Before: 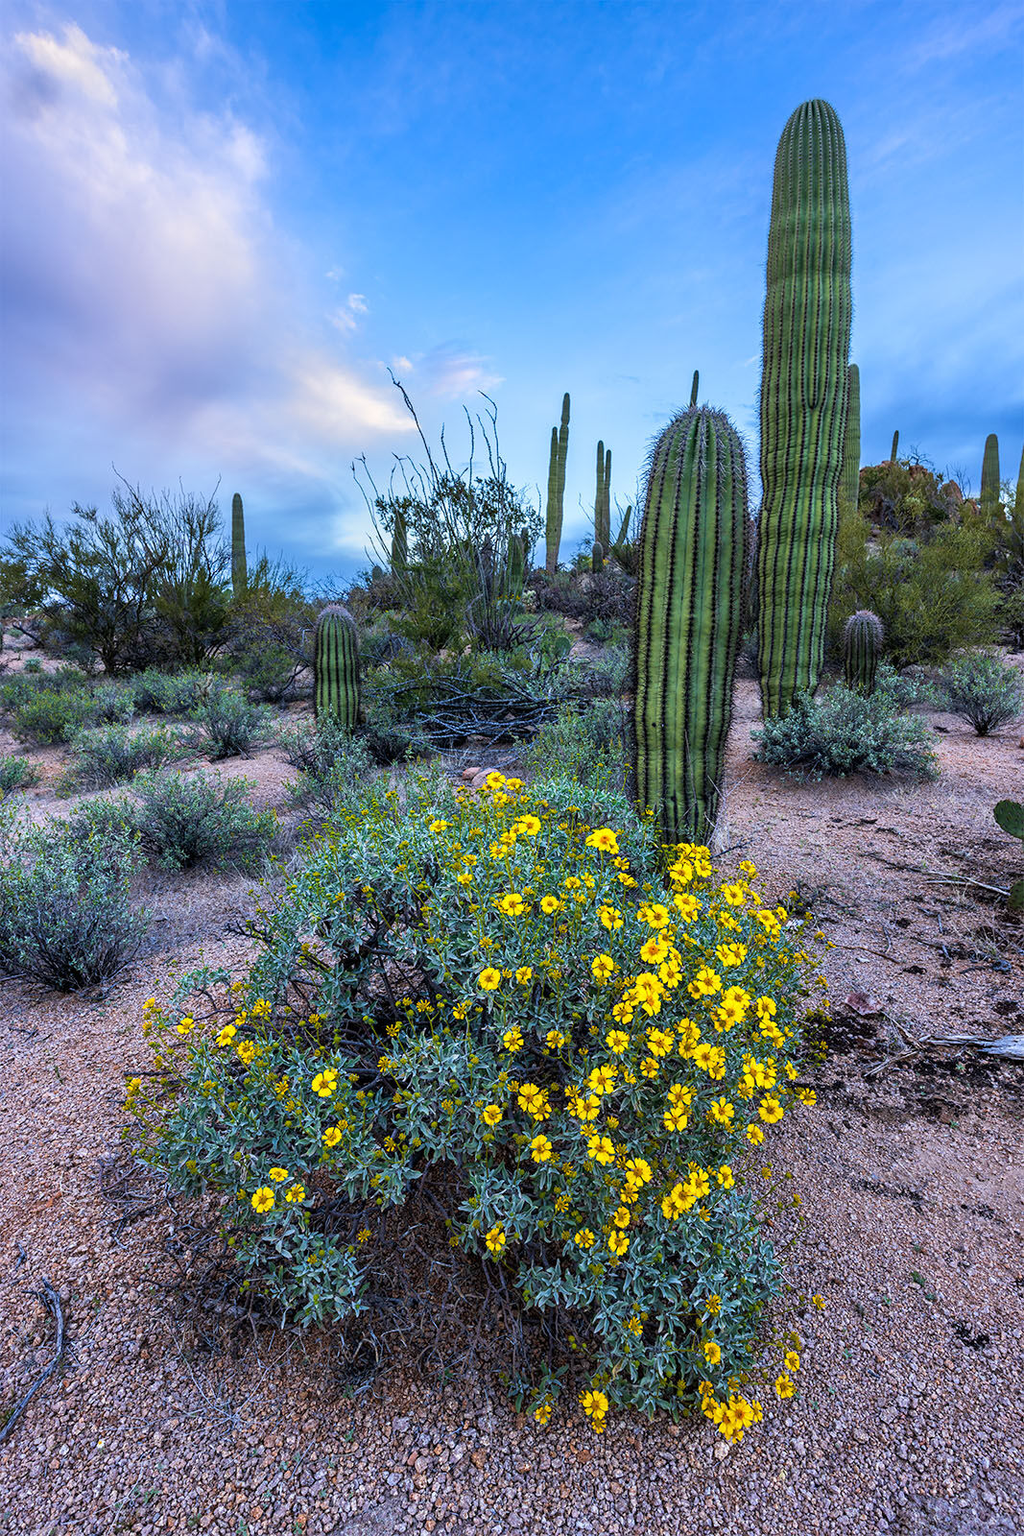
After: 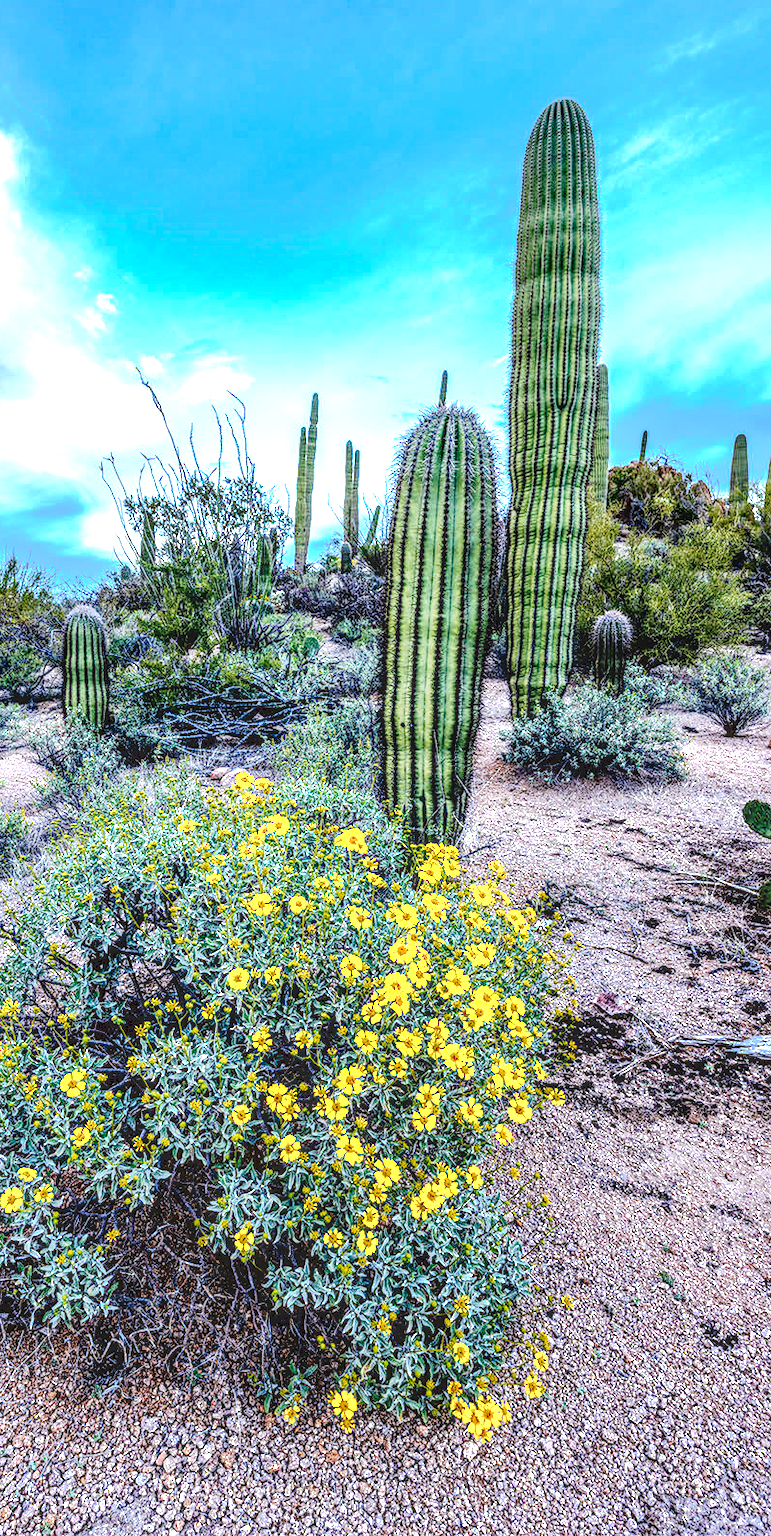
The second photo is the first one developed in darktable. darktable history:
exposure: exposure 1 EV, compensate highlight preservation false
tone curve: curves: ch0 [(0, 0) (0.003, 0.185) (0.011, 0.185) (0.025, 0.187) (0.044, 0.185) (0.069, 0.185) (0.1, 0.18) (0.136, 0.18) (0.177, 0.179) (0.224, 0.202) (0.277, 0.252) (0.335, 0.343) (0.399, 0.452) (0.468, 0.553) (0.543, 0.643) (0.623, 0.717) (0.709, 0.778) (0.801, 0.82) (0.898, 0.856) (1, 1)], preserve colors none
crop and rotate: left 24.6%
local contrast: highlights 0%, shadows 0%, detail 182%
